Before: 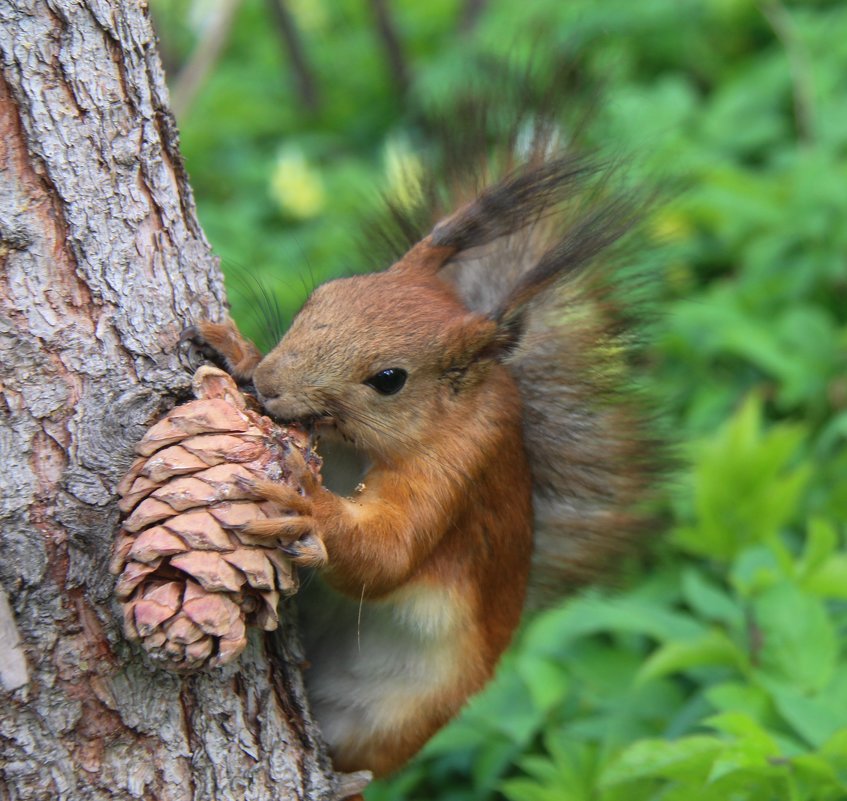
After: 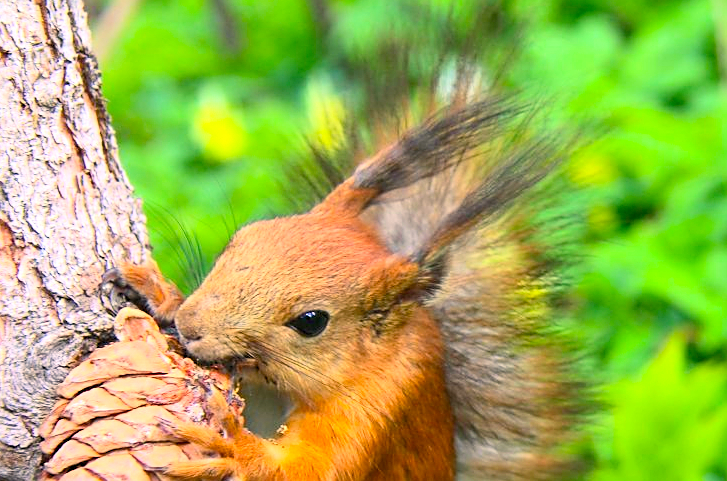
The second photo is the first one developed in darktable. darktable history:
crop and rotate: left 9.267%, top 7.258%, right 4.881%, bottom 32.683%
contrast brightness saturation: contrast 0.244, brightness 0.259, saturation 0.385
color balance rgb: highlights gain › chroma 3.052%, highlights gain › hue 60.05°, global offset › luminance -0.276%, global offset › hue 262.94°, perceptual saturation grading › global saturation 20%, global vibrance 9.346%
exposure: black level correction 0.001, exposure 0.499 EV, compensate highlight preservation false
sharpen: on, module defaults
